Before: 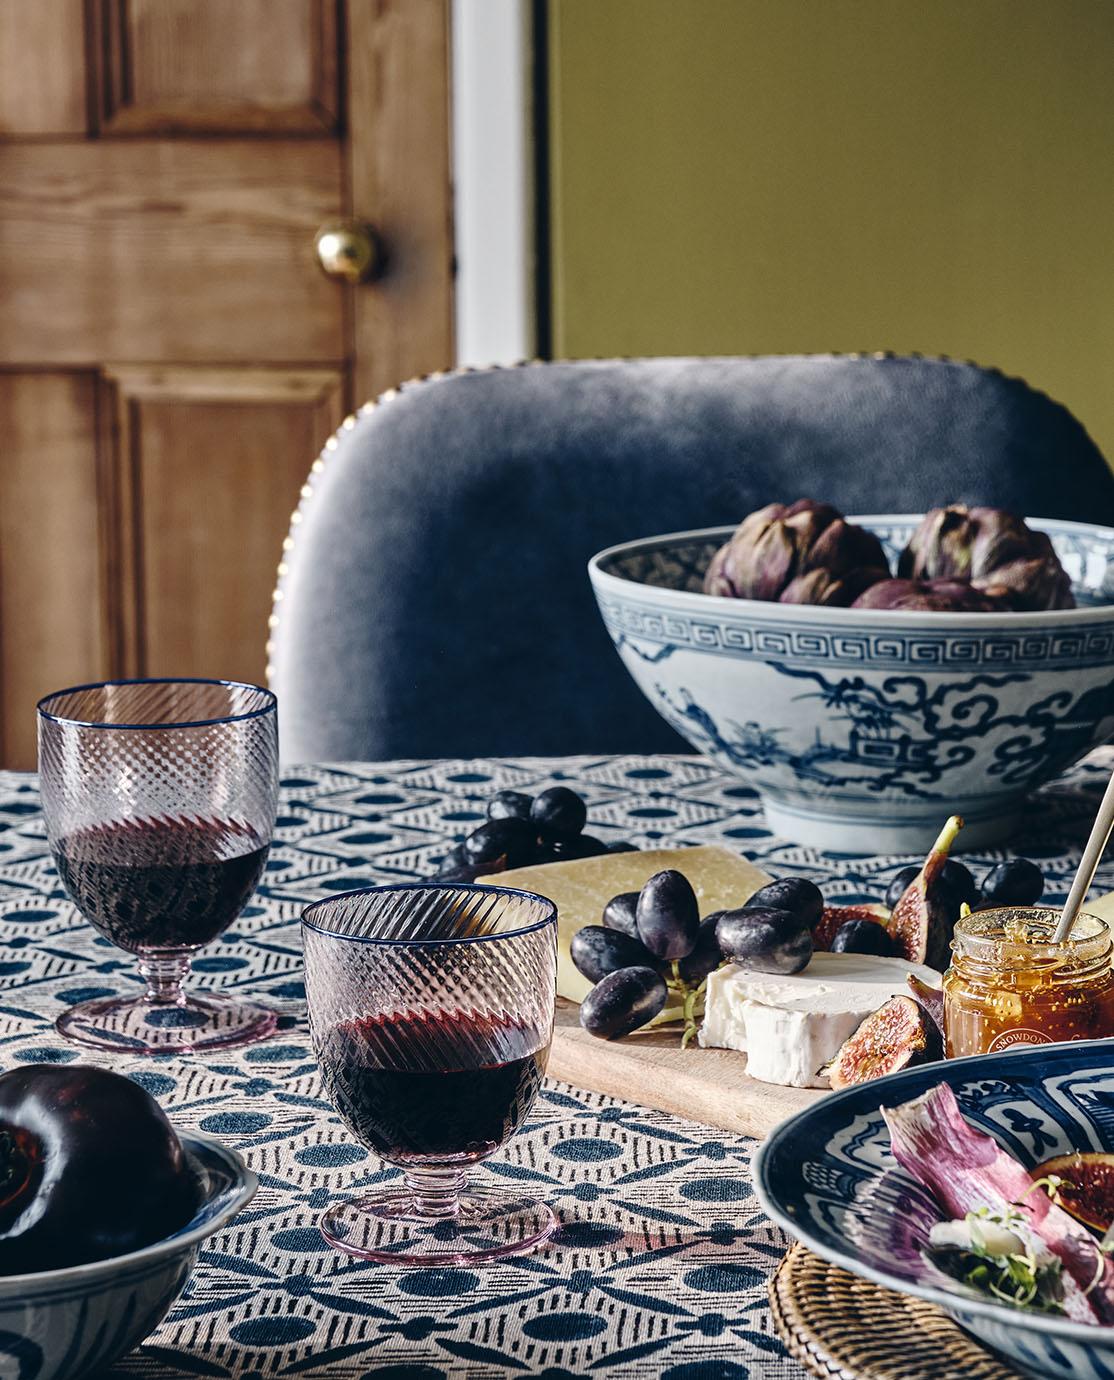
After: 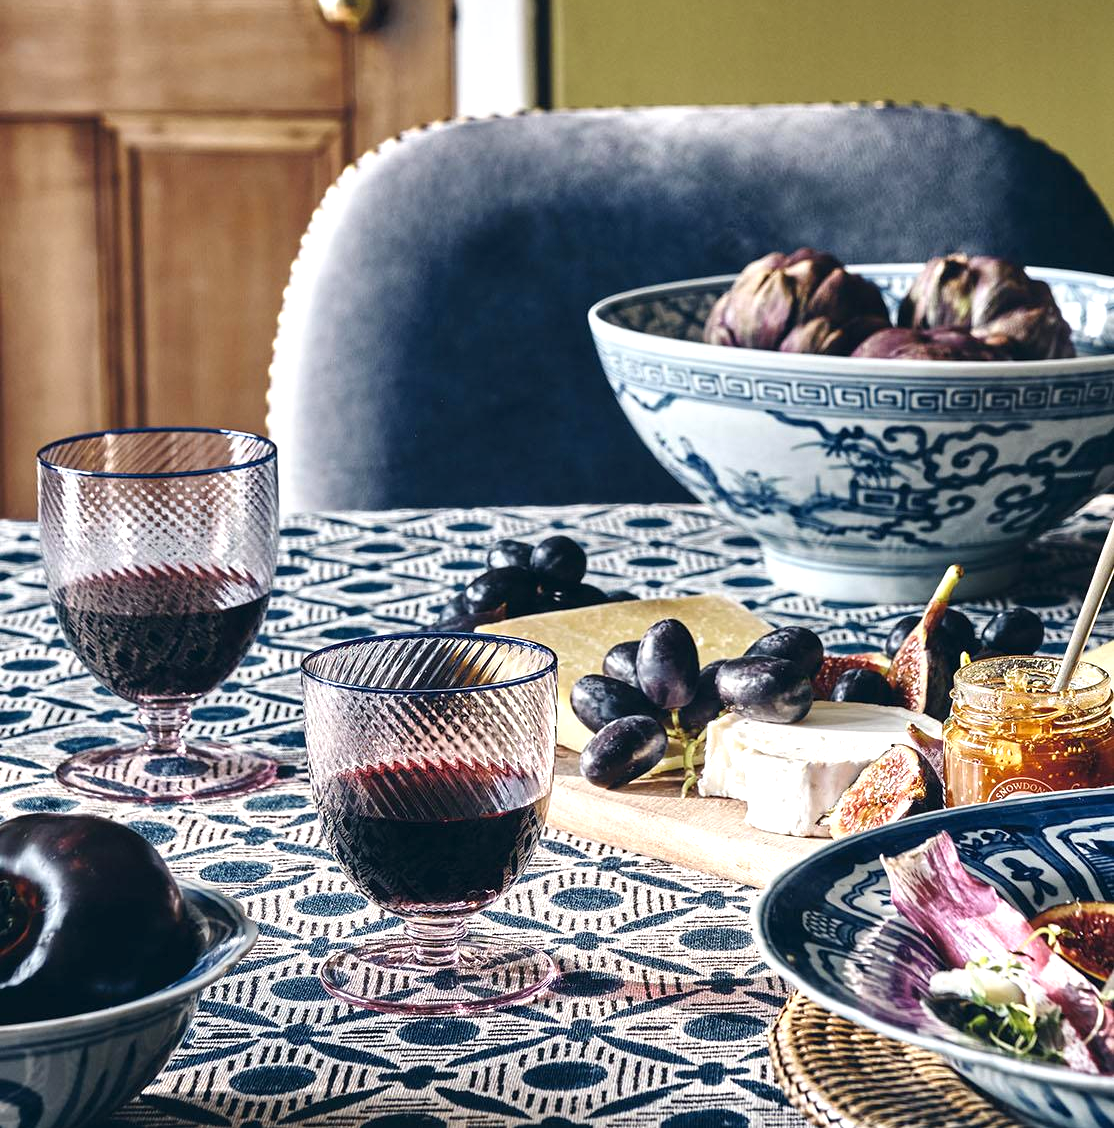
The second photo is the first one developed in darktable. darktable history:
crop and rotate: top 18.257%
tone equalizer: on, module defaults
exposure: exposure 0.657 EV, compensate highlight preservation false
